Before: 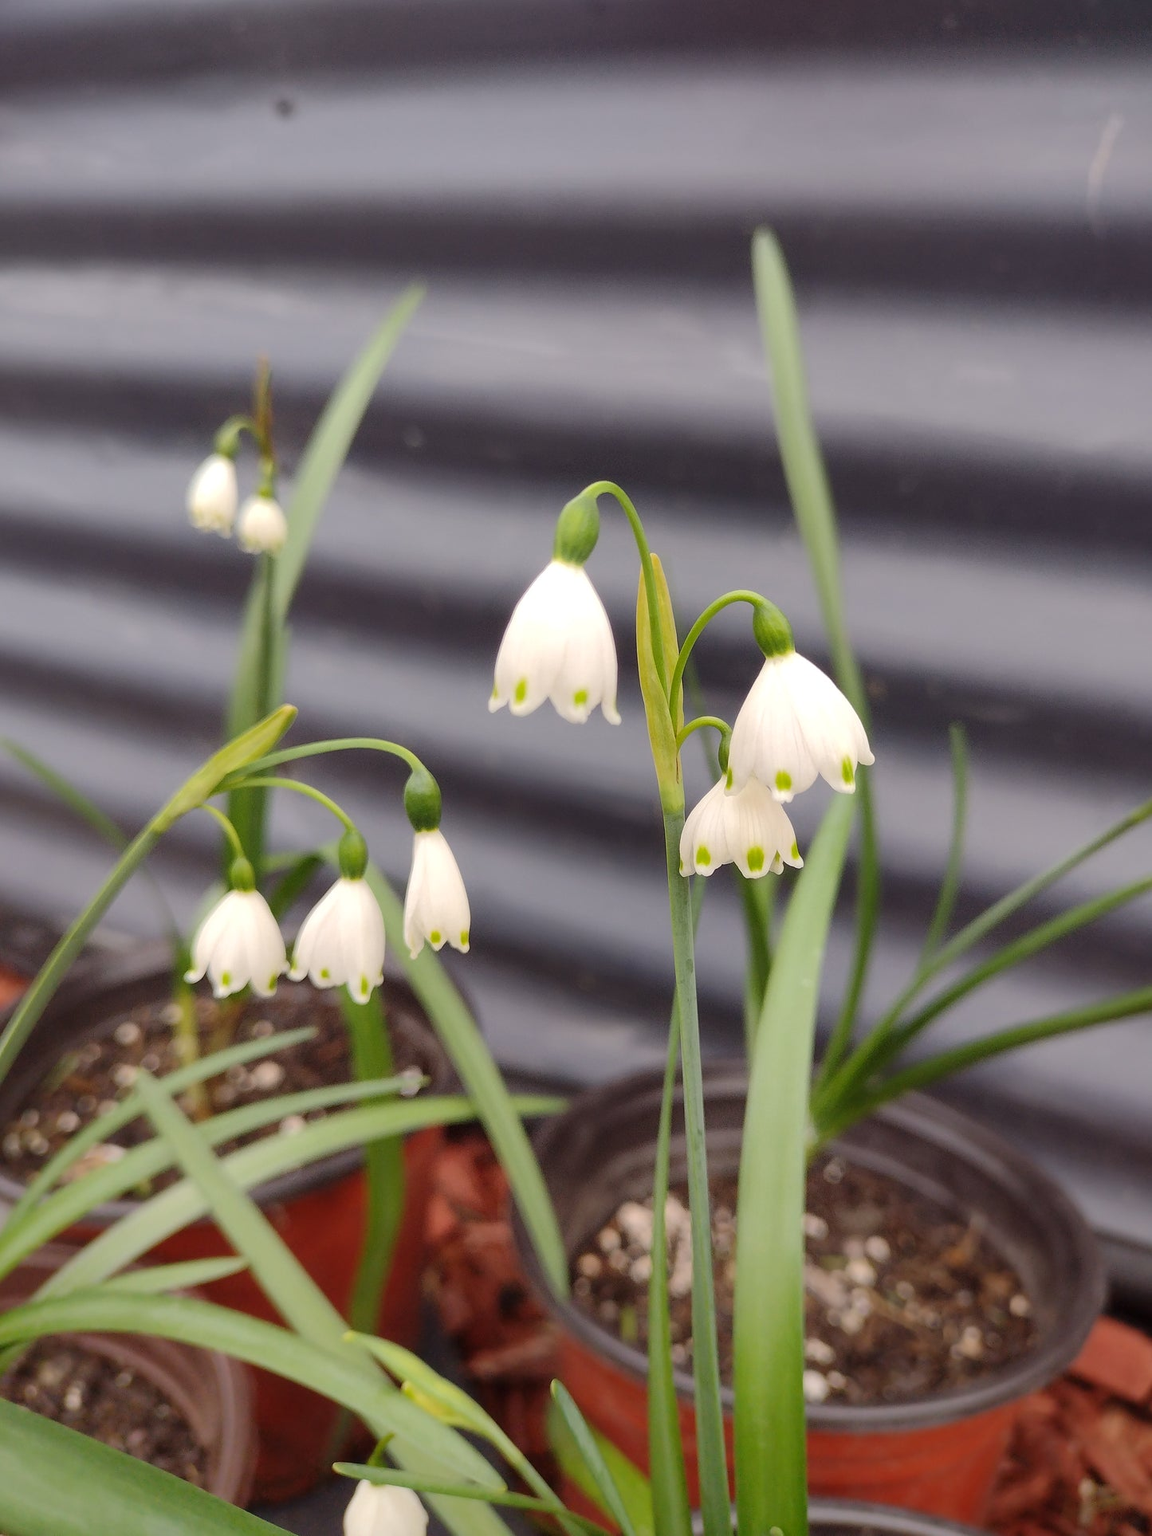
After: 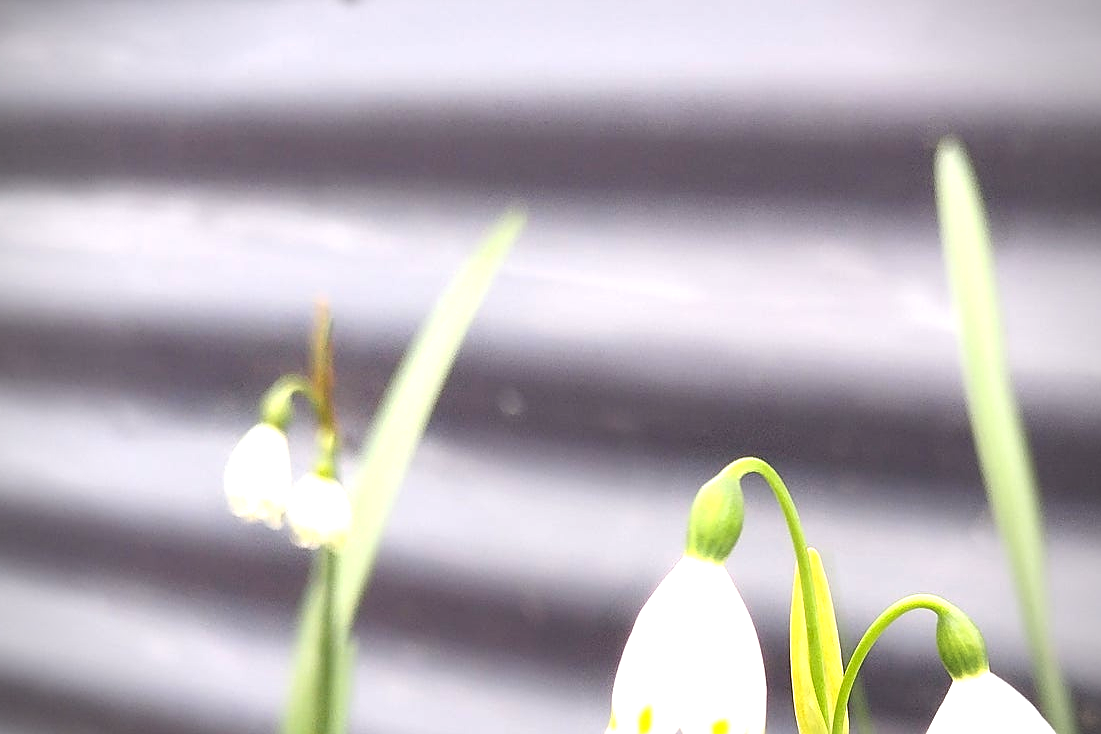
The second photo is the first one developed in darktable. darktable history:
exposure: black level correction 0, exposure 1.3 EV, compensate exposure bias true, compensate highlight preservation false
crop: left 0.579%, top 7.627%, right 23.167%, bottom 54.275%
sharpen: on, module defaults
vignetting: on, module defaults
